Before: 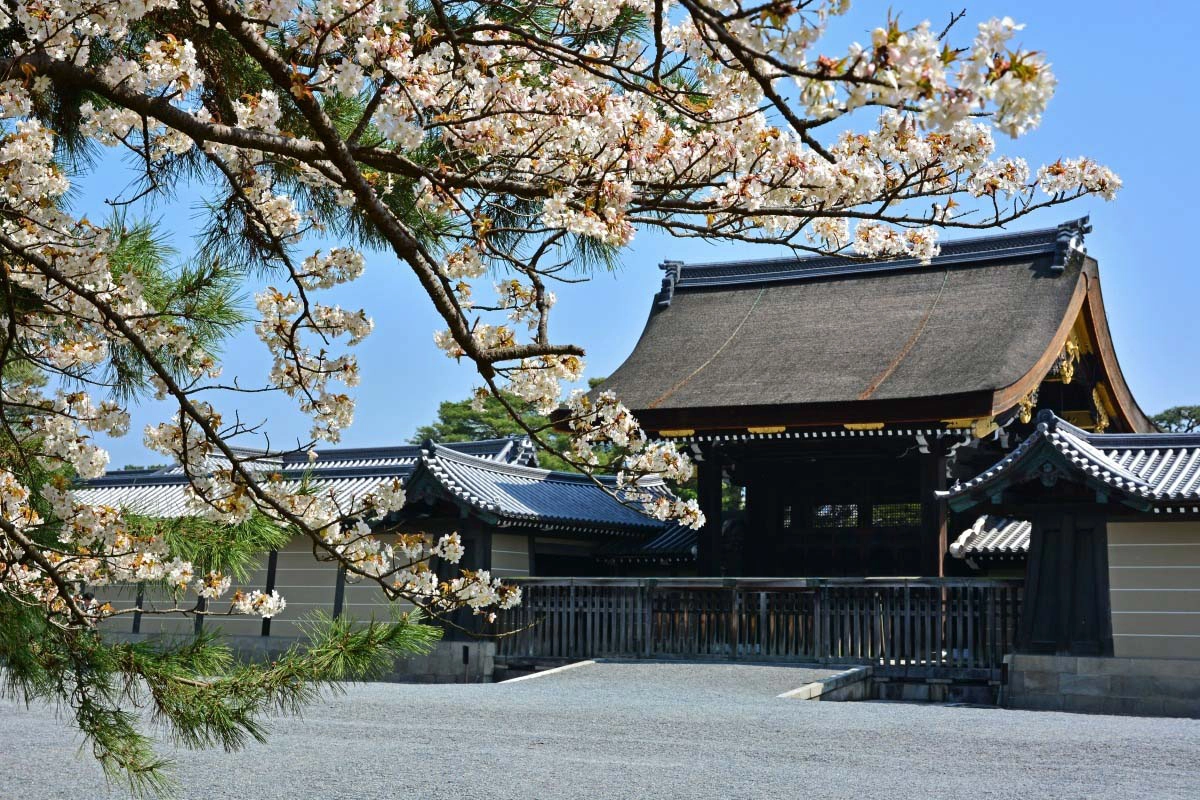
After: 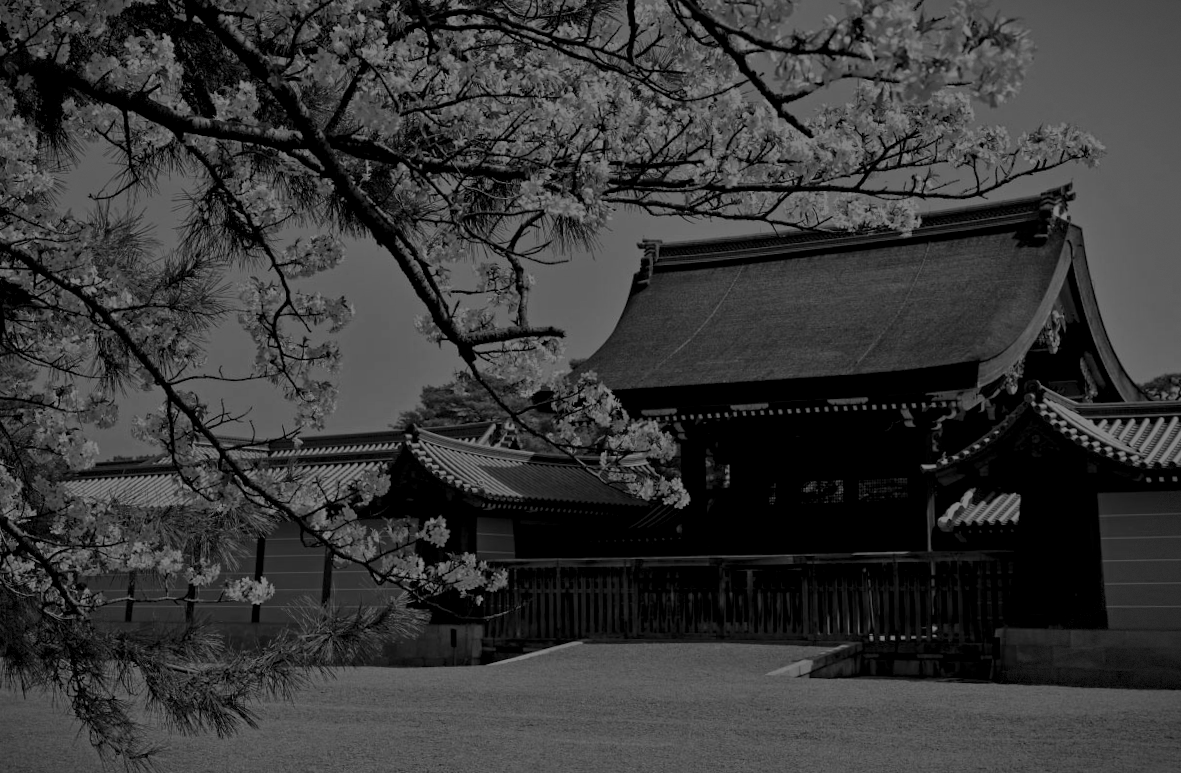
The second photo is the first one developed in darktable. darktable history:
rotate and perspective: rotation -1.32°, lens shift (horizontal) -0.031, crop left 0.015, crop right 0.985, crop top 0.047, crop bottom 0.982
vignetting: fall-off start 100%, brightness -0.406, saturation -0.3, width/height ratio 1.324, dithering 8-bit output, unbound false
velvia: strength 74%
monochrome: on, module defaults
levels: mode automatic, black 0.023%, white 99.97%, levels [0.062, 0.494, 0.925]
colorize: hue 194.4°, saturation 29%, source mix 61.75%, lightness 3.98%, version 1
